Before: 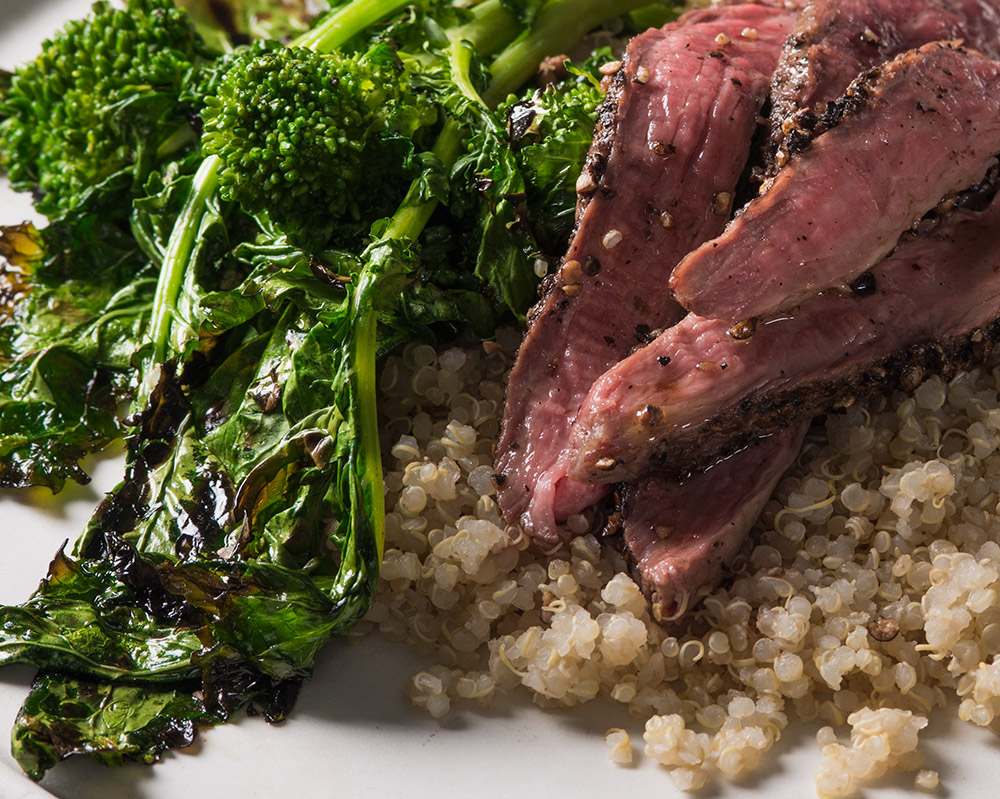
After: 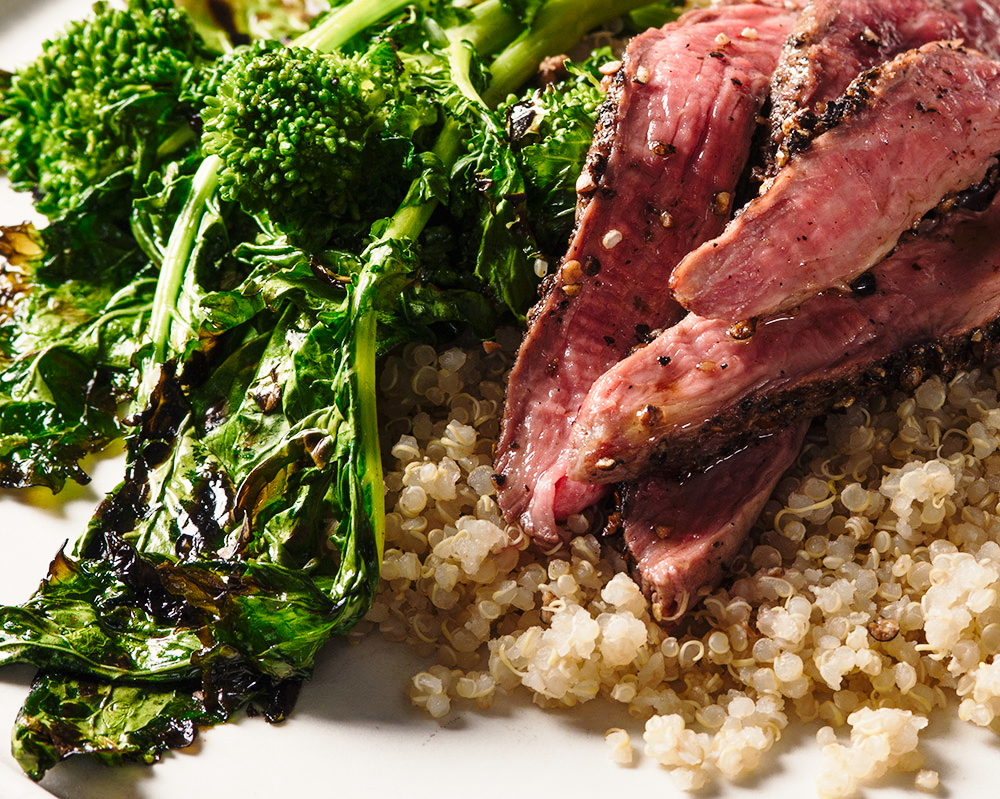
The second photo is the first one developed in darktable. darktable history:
base curve: curves: ch0 [(0, 0) (0.028, 0.03) (0.121, 0.232) (0.46, 0.748) (0.859, 0.968) (1, 1)], preserve colors none
color balance rgb: highlights gain › chroma 3.027%, highlights gain › hue 76.95°, perceptual saturation grading › global saturation 0.661%, perceptual saturation grading › highlights -31.181%, perceptual saturation grading › mid-tones 5.835%, perceptual saturation grading › shadows 17.447%, global vibrance 4.912%
